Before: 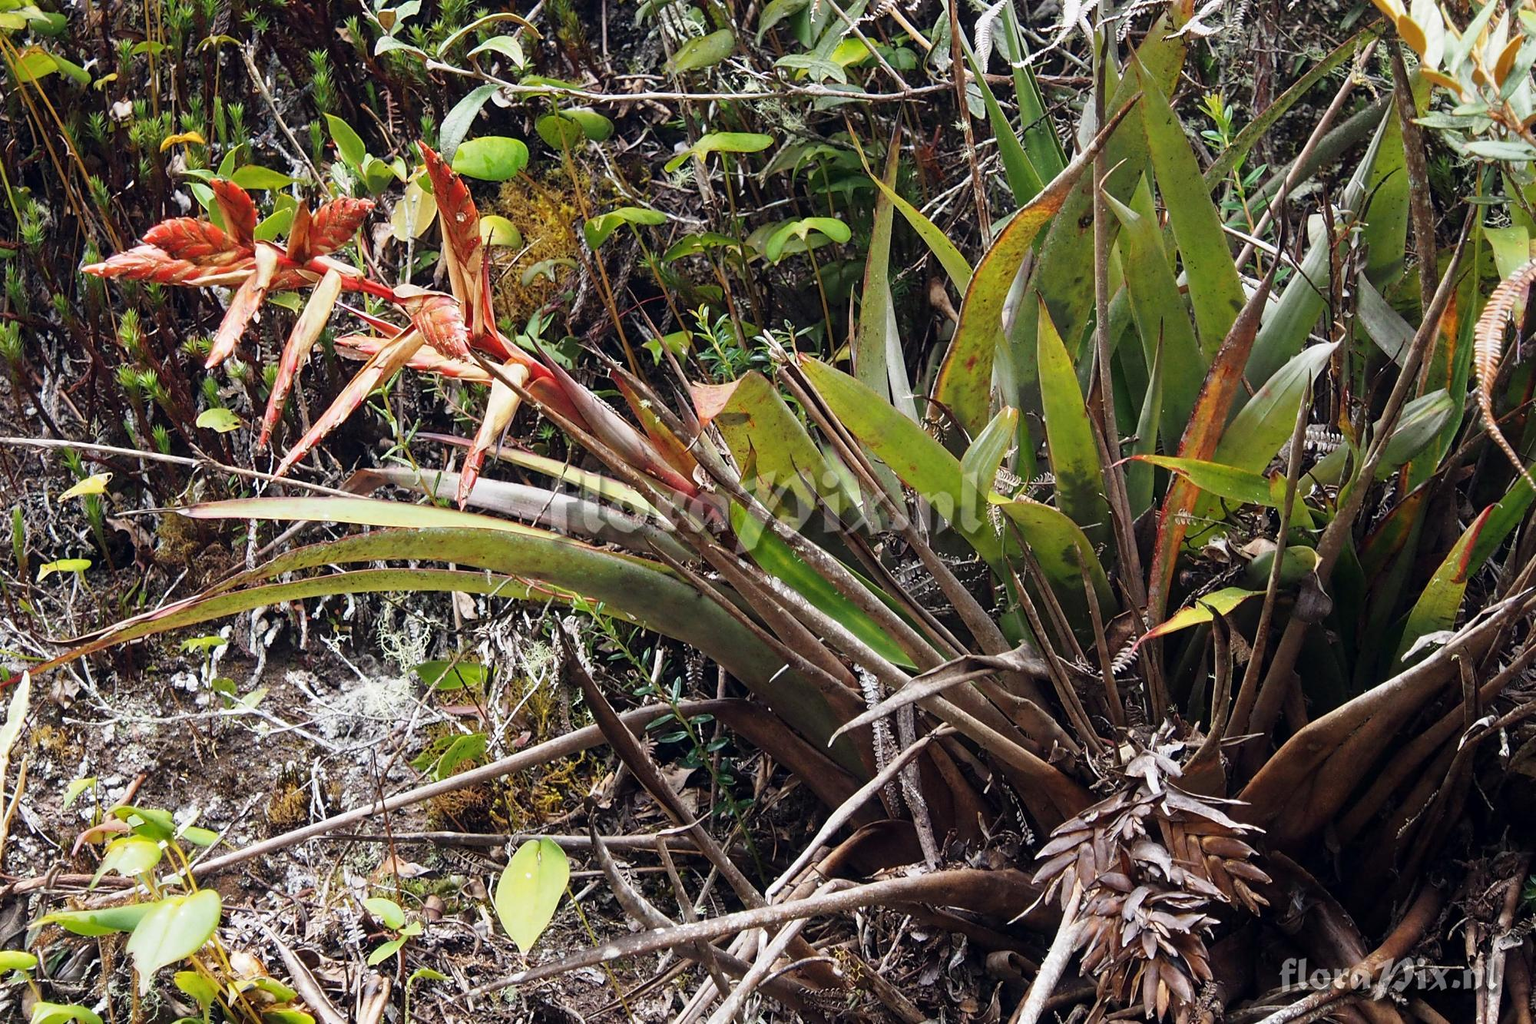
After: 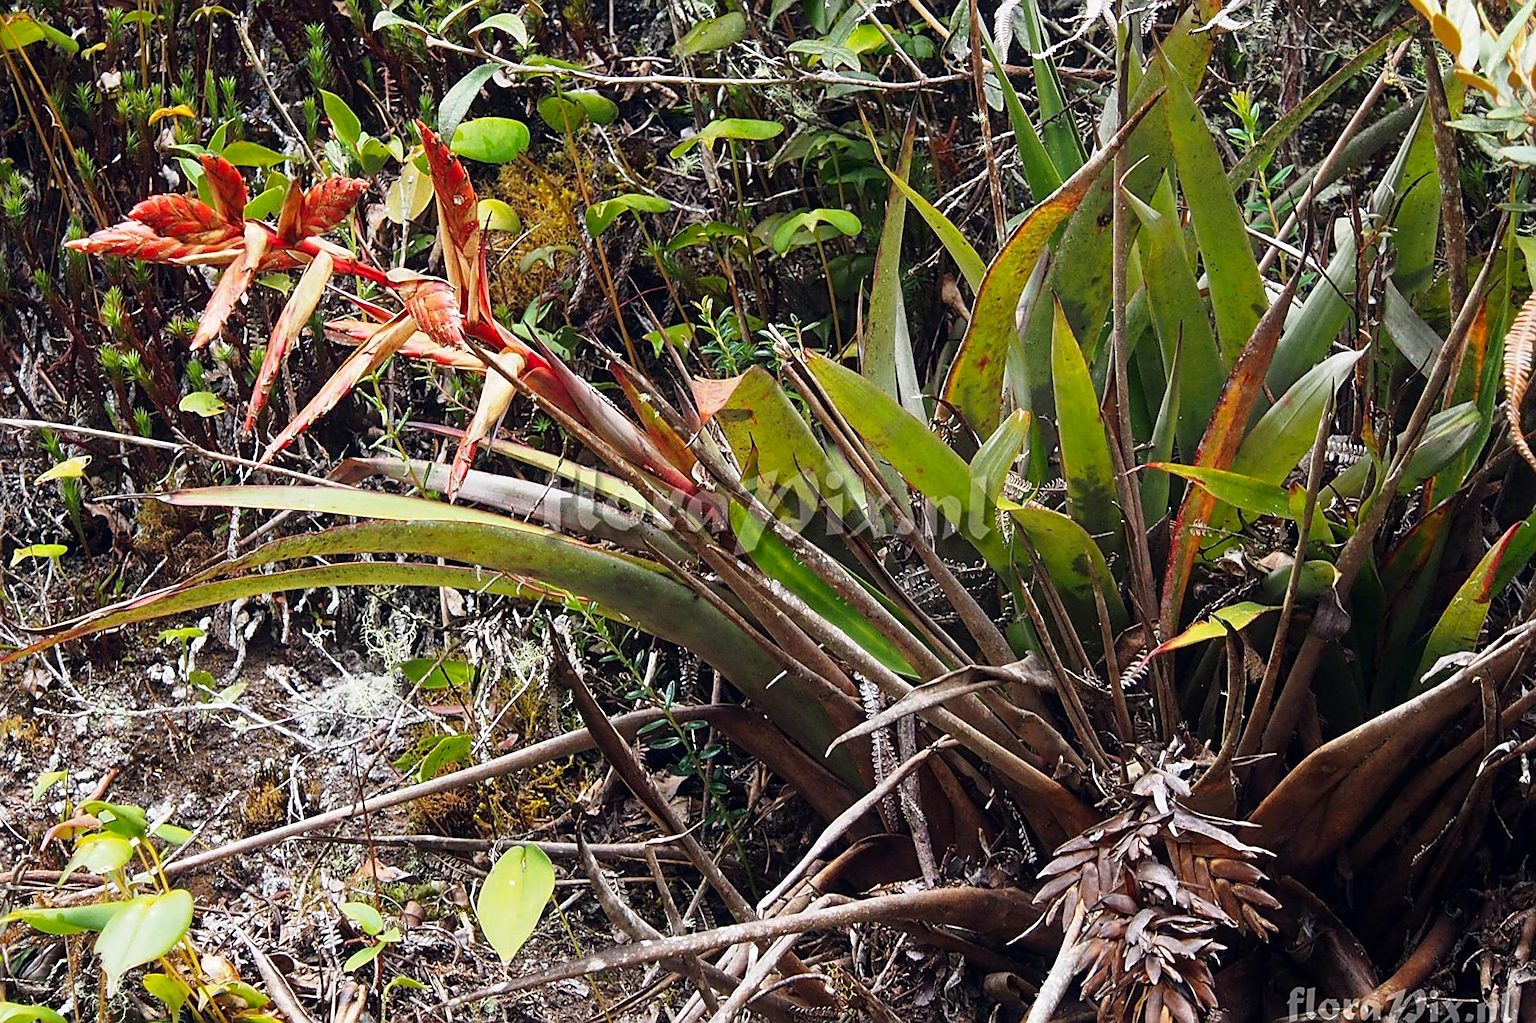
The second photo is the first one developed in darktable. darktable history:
contrast brightness saturation: contrast 0.038, saturation 0.159
crop and rotate: angle -1.35°
sharpen: on, module defaults
